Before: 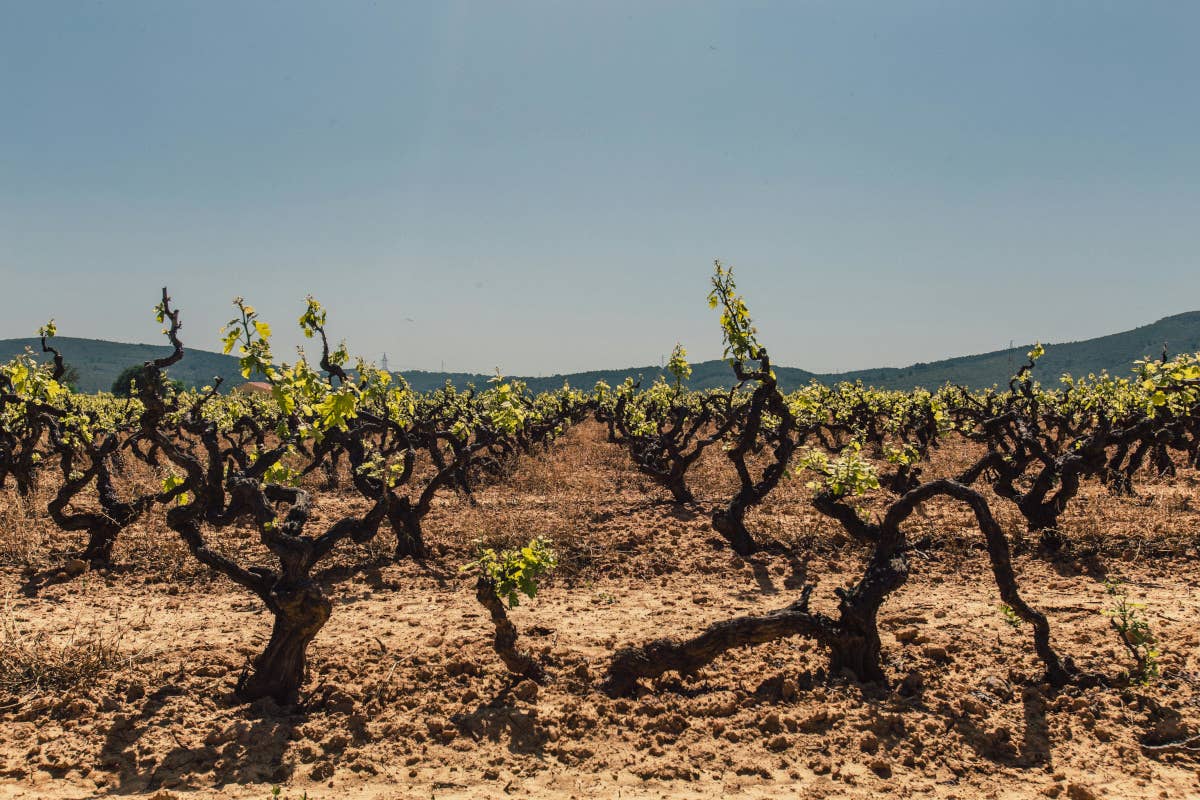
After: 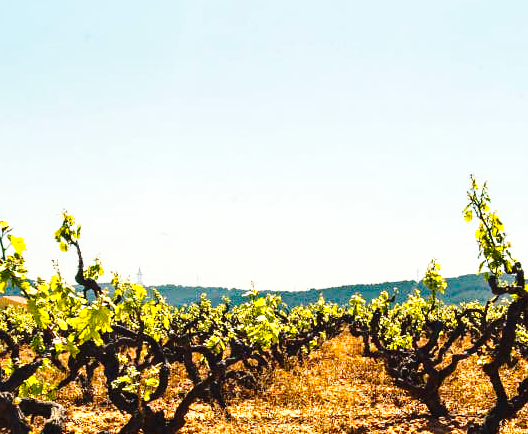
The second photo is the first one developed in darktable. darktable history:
exposure: black level correction 0, exposure 0.499 EV, compensate highlight preservation false
base curve: curves: ch0 [(0, 0) (0.028, 0.03) (0.121, 0.232) (0.46, 0.748) (0.859, 0.968) (1, 1)], preserve colors none
crop: left 20.498%, top 10.841%, right 35.429%, bottom 34.895%
color balance rgb: shadows lift › chroma 0.705%, shadows lift › hue 110.31°, power › hue 71.87°, highlights gain › luminance 6.532%, highlights gain › chroma 1.239%, highlights gain › hue 90.86°, perceptual saturation grading › global saturation 35.969%, perceptual saturation grading › shadows 34.607%, perceptual brilliance grading › highlights 15.623%, perceptual brilliance grading › shadows -14.26%
